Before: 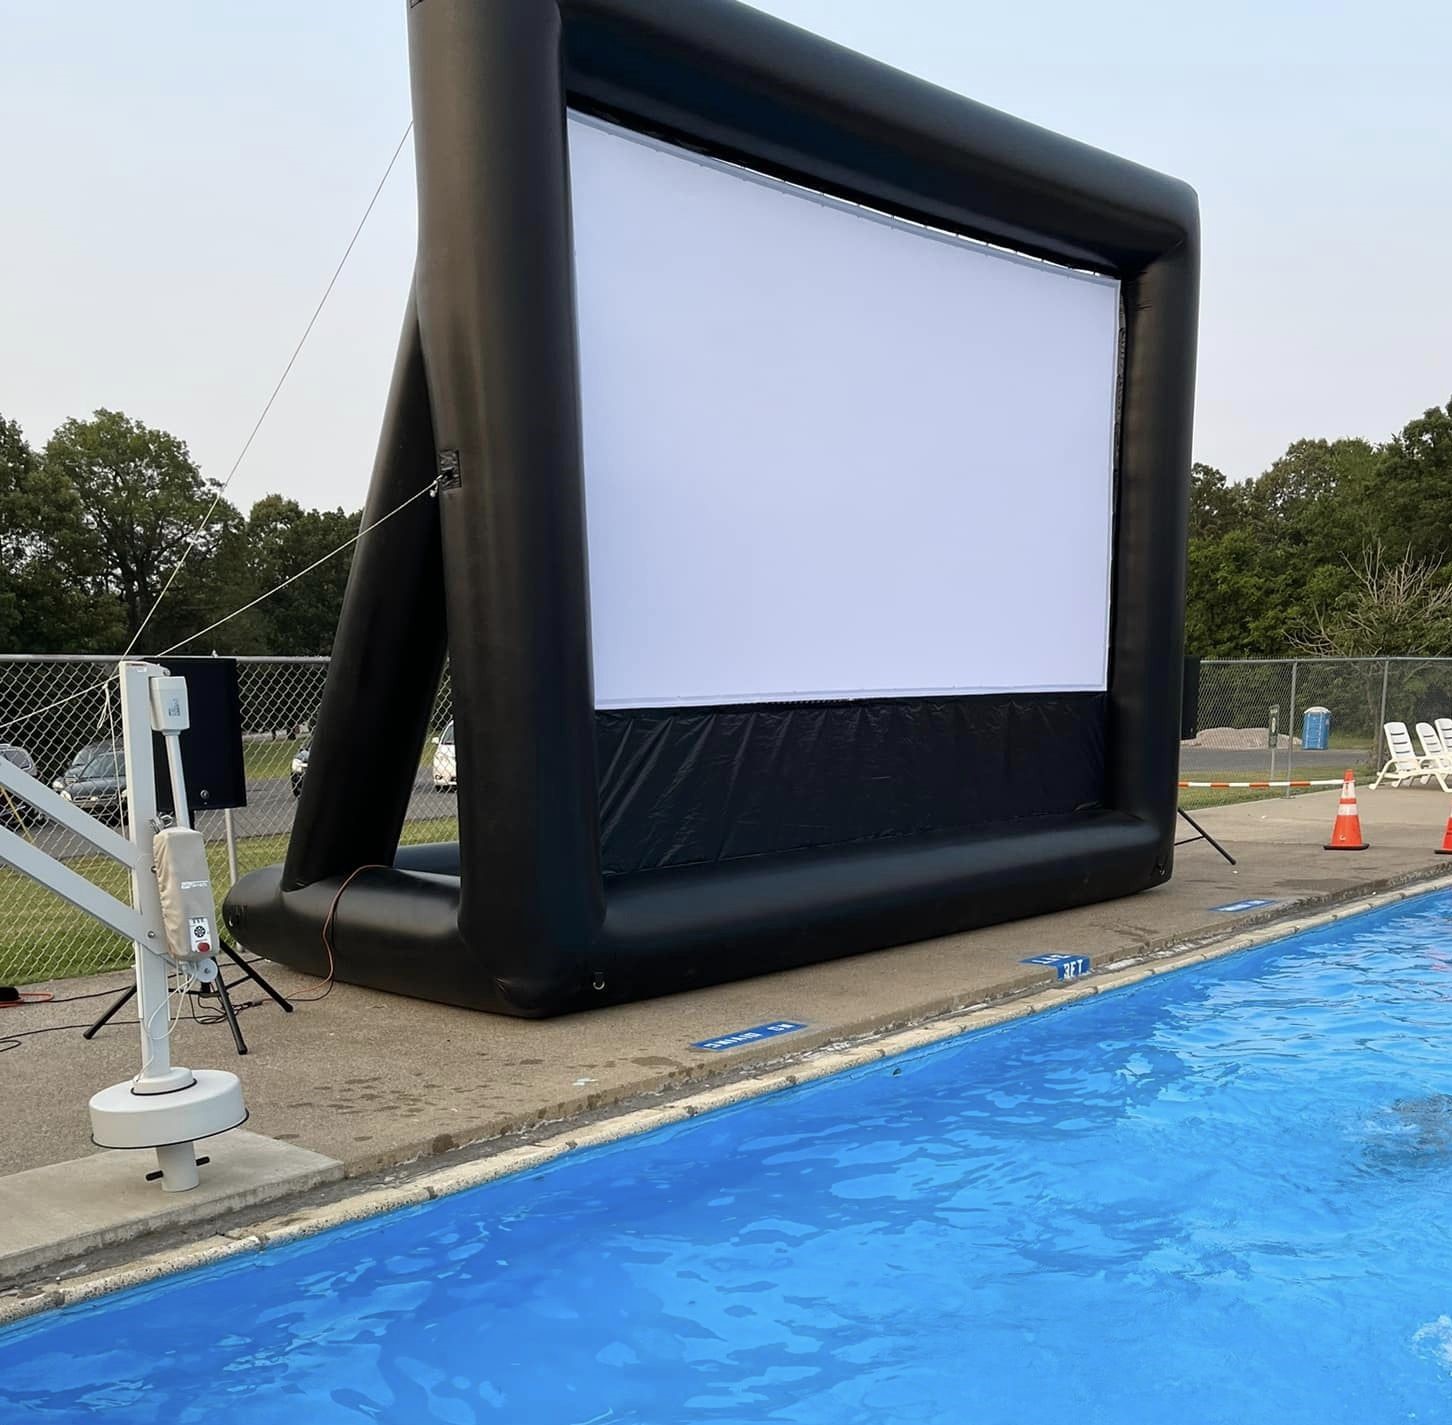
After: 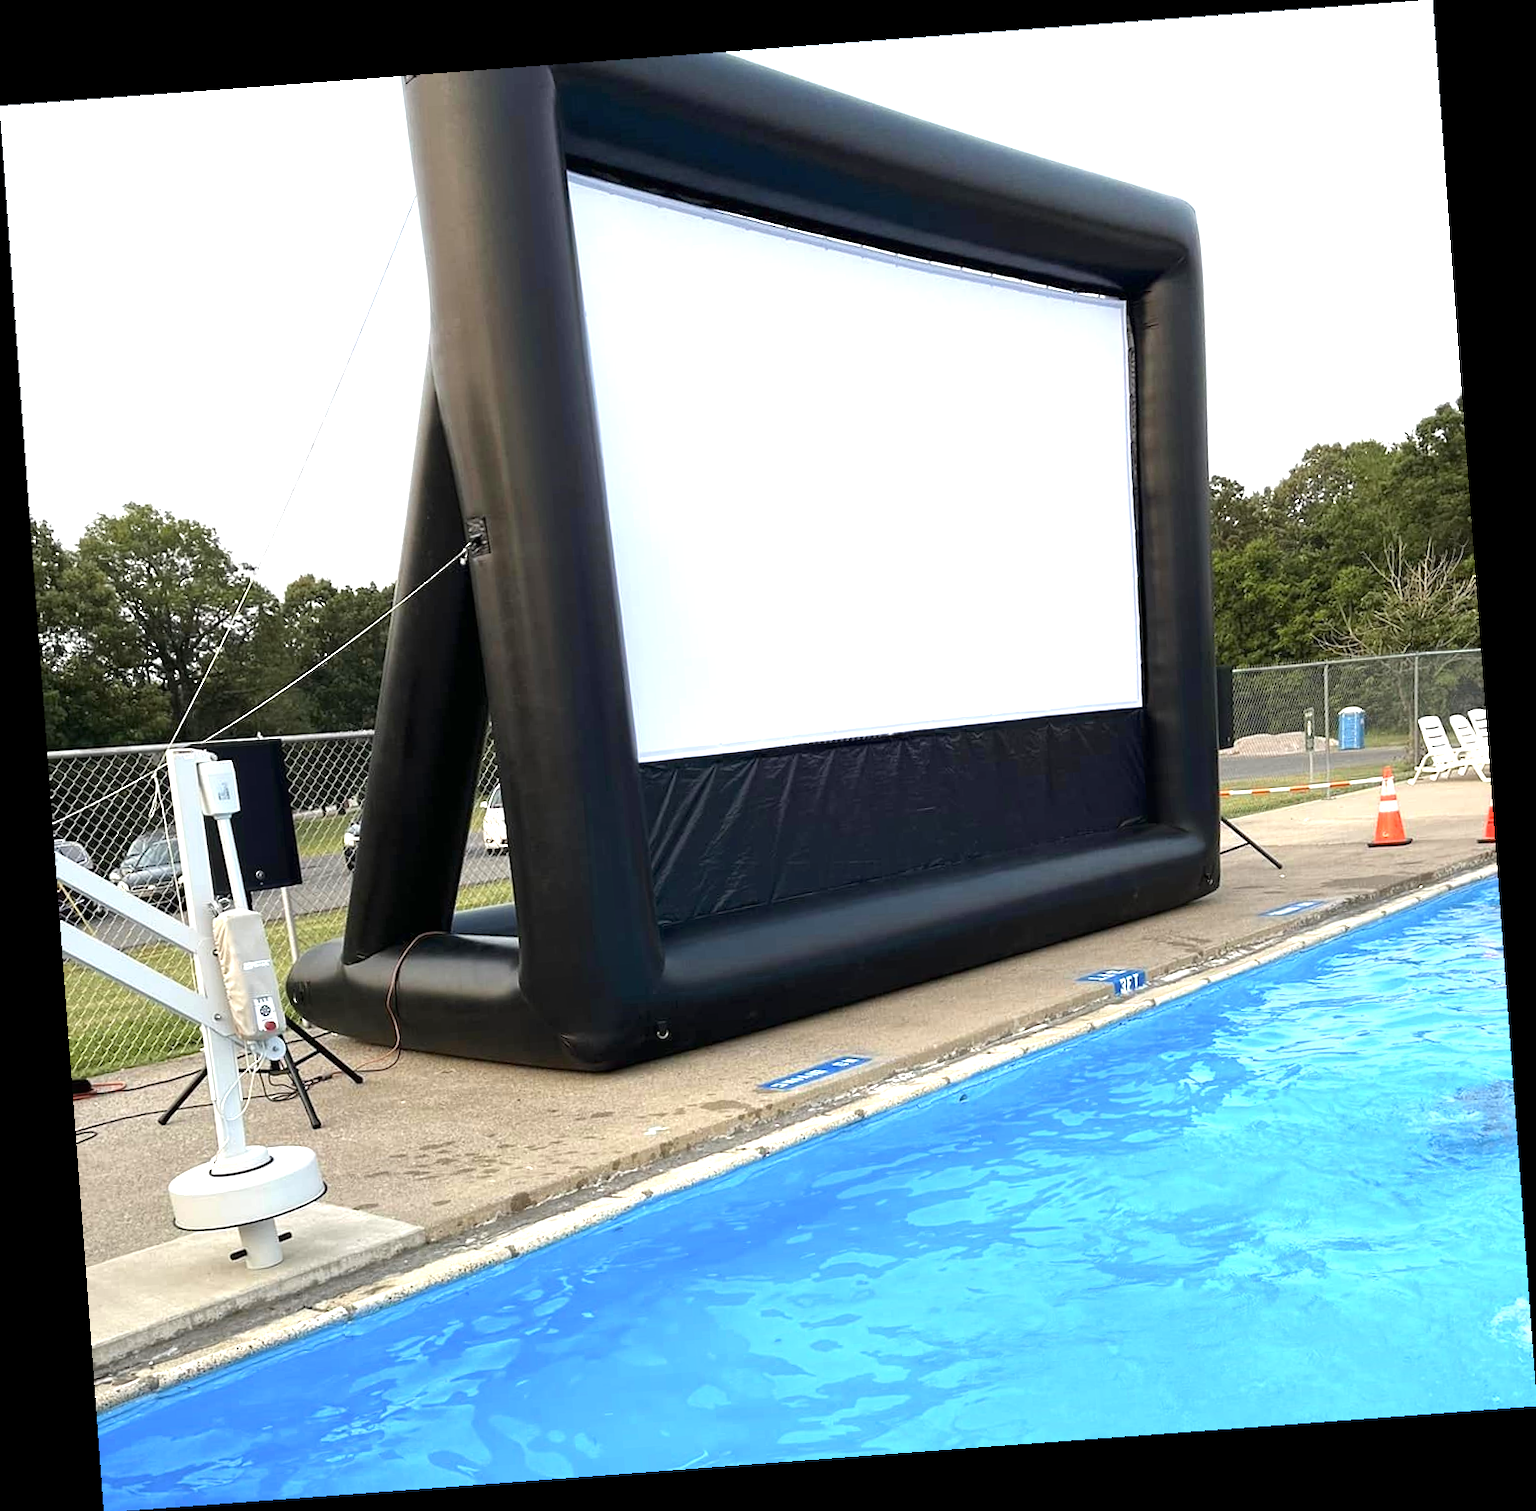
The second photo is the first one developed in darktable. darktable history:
rotate and perspective: rotation -4.25°, automatic cropping off
exposure: exposure 1 EV, compensate highlight preservation false
sharpen: radius 2.883, amount 0.868, threshold 47.523
